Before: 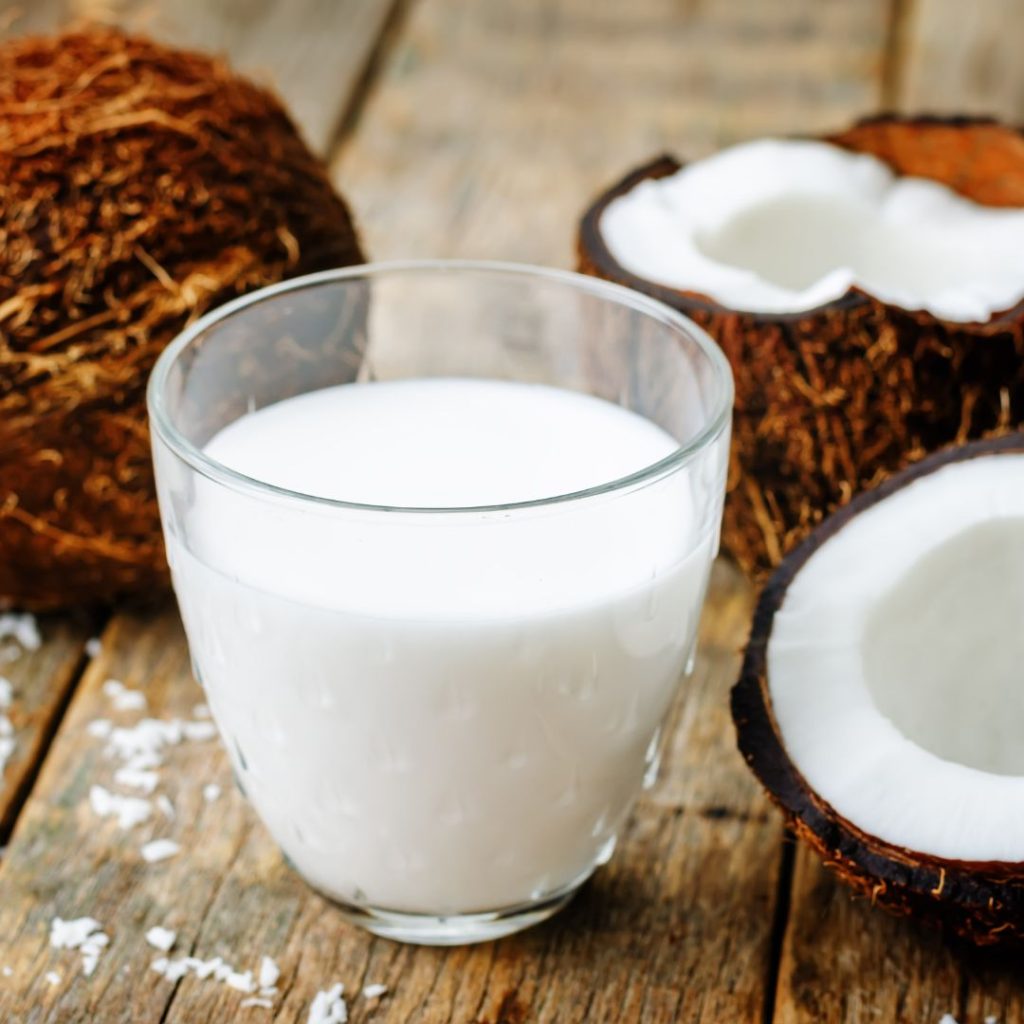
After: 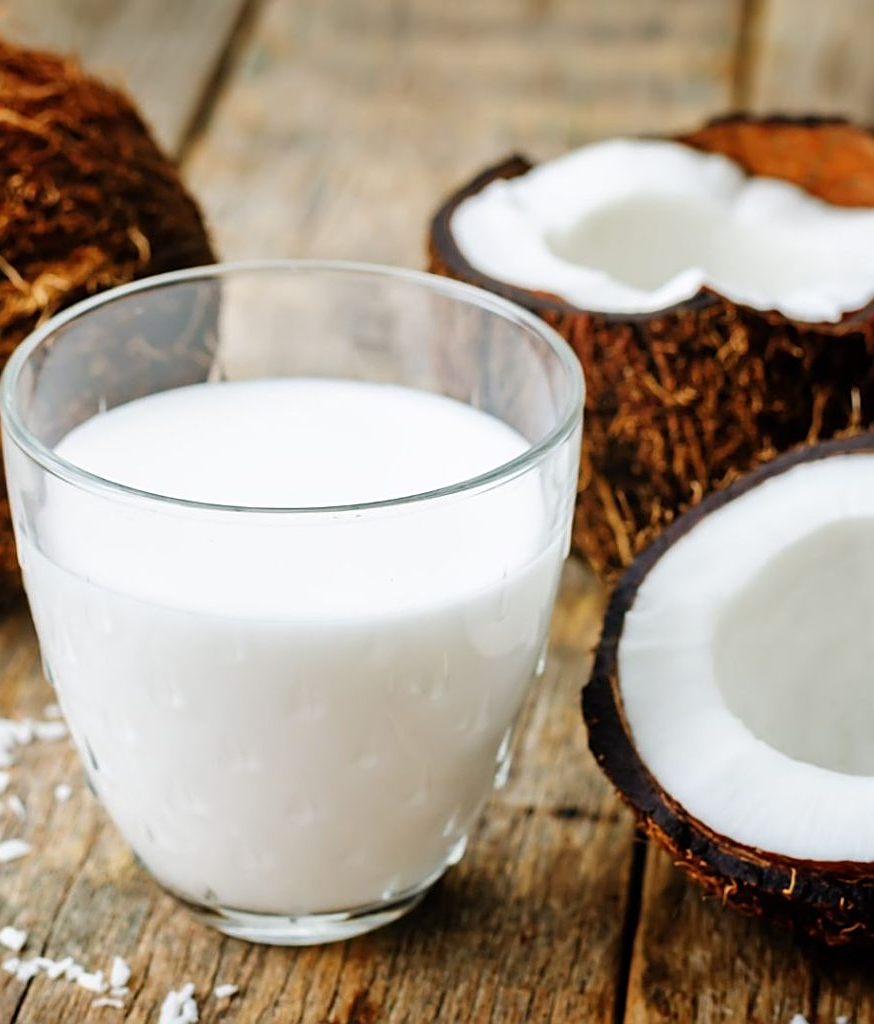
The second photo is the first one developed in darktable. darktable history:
crop and rotate: left 14.609%
sharpen: on, module defaults
